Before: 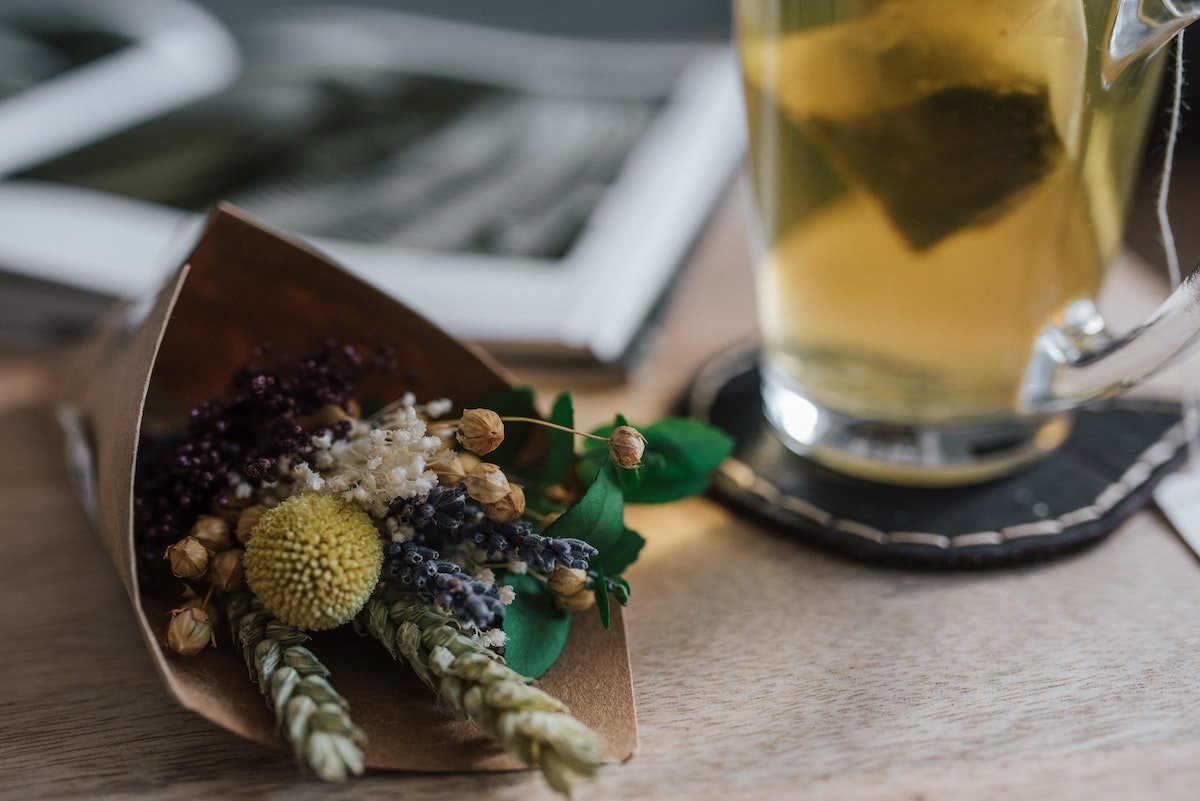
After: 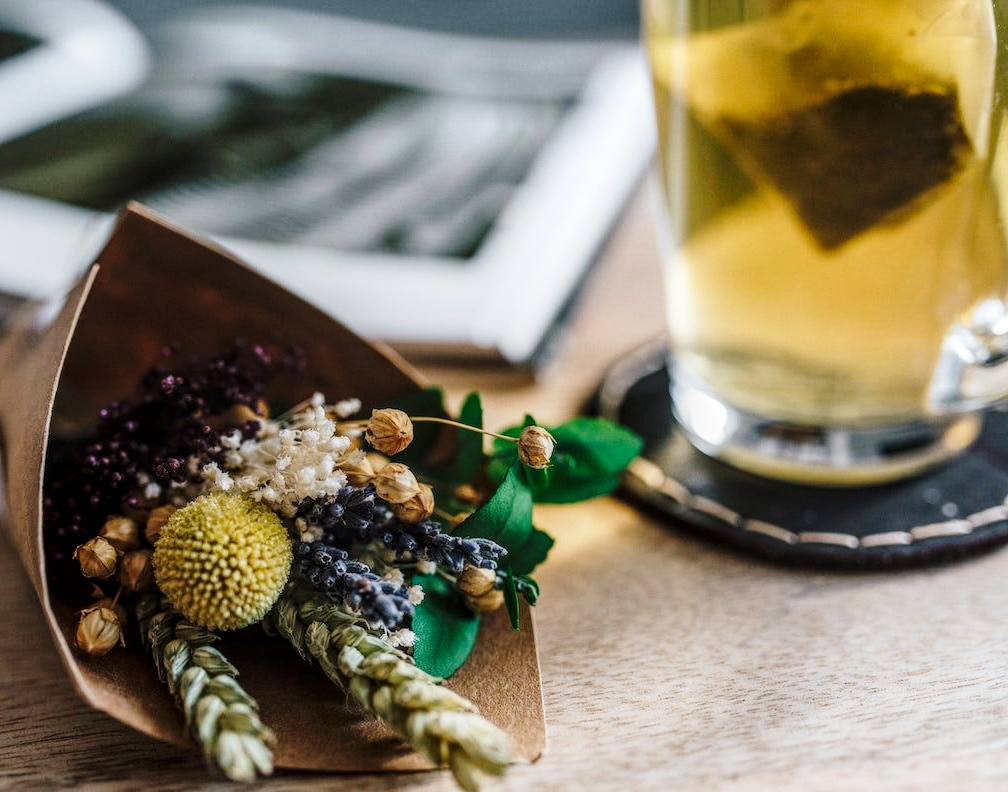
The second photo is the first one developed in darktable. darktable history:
crop: left 7.598%, right 7.873%
base curve: curves: ch0 [(0, 0) (0.028, 0.03) (0.121, 0.232) (0.46, 0.748) (0.859, 0.968) (1, 1)], preserve colors none
local contrast: highlights 25%, detail 130%
